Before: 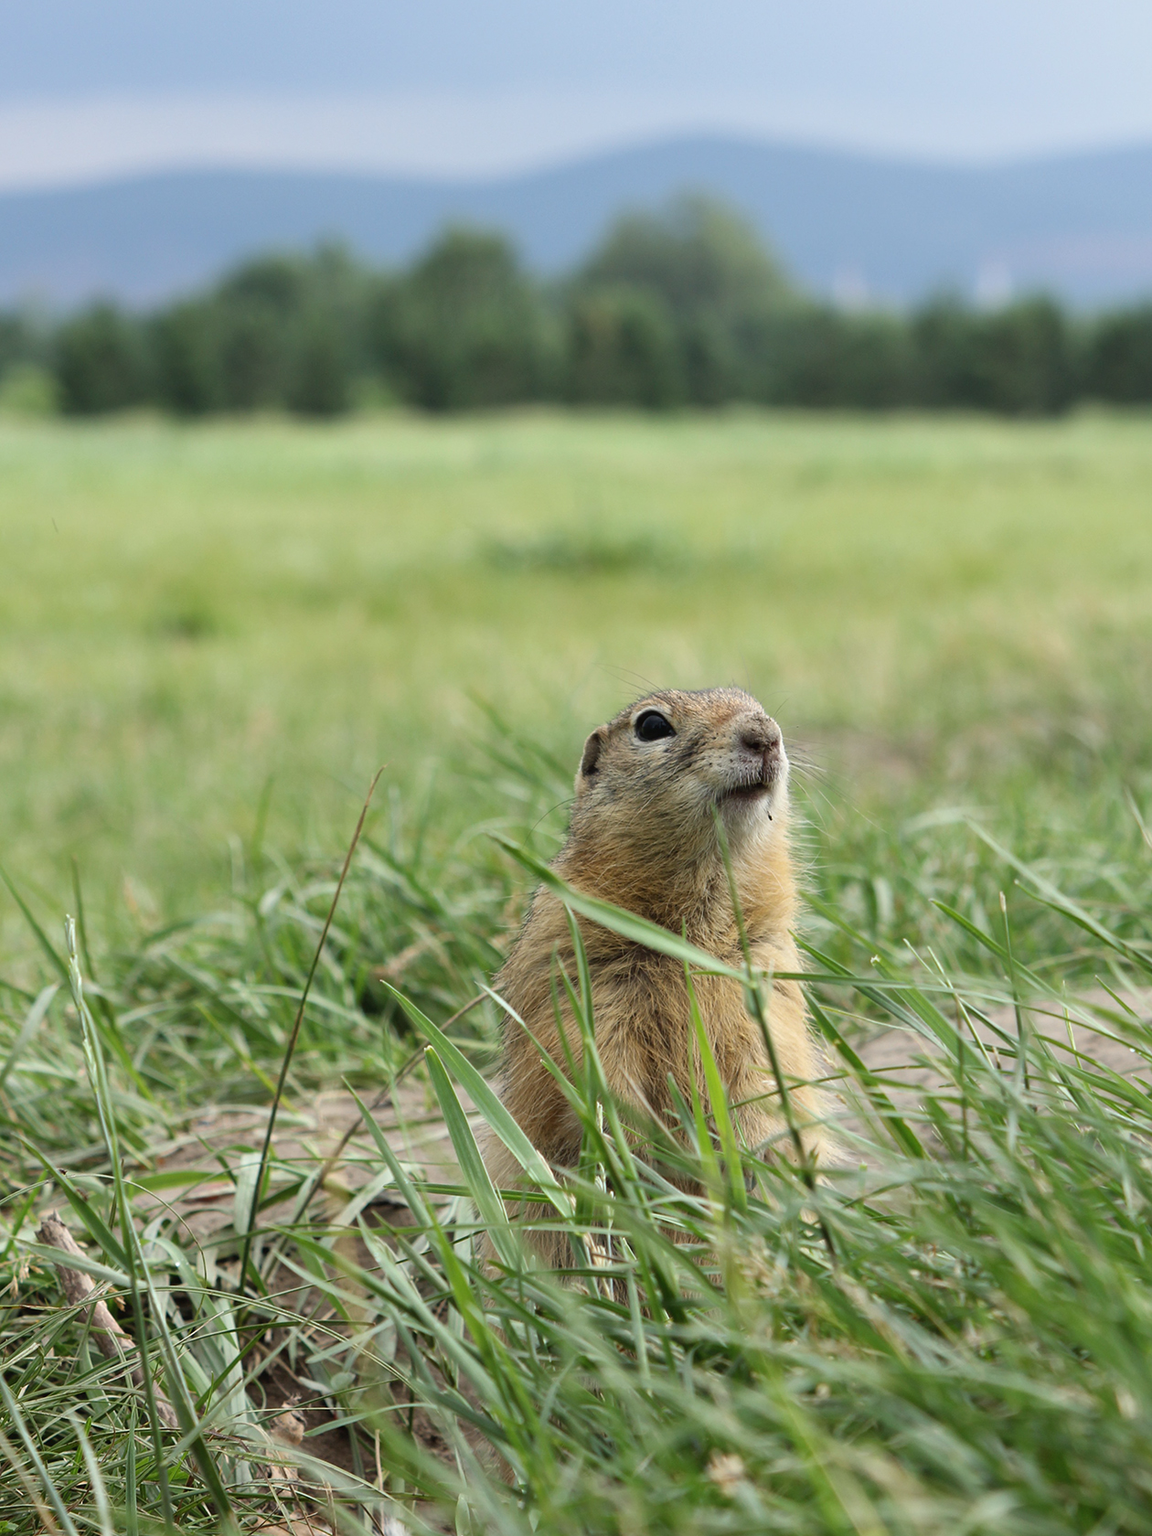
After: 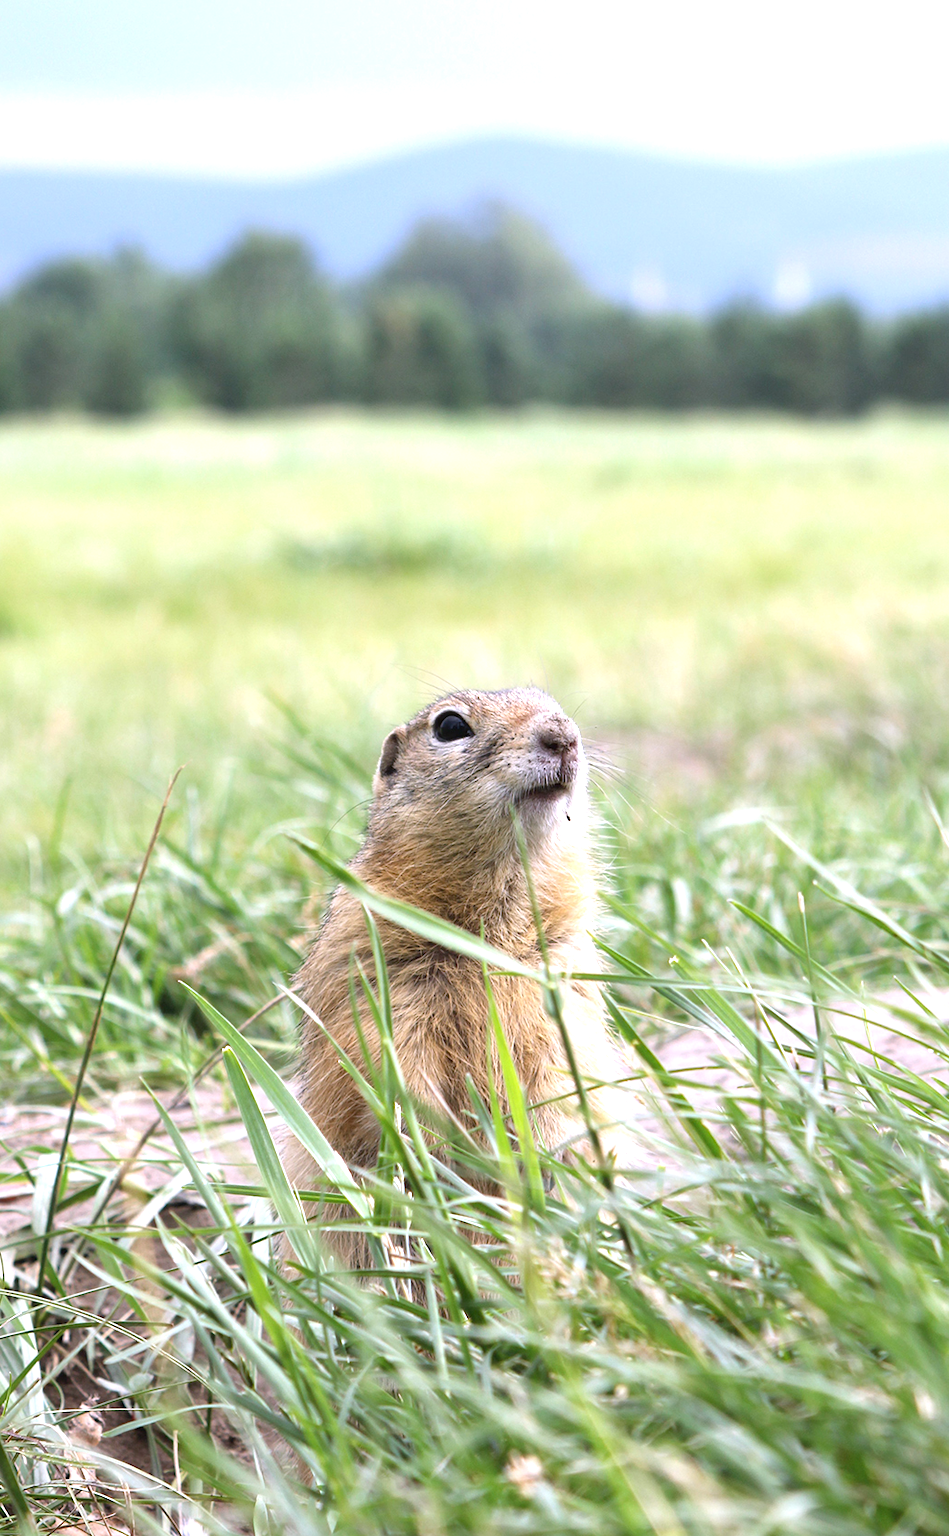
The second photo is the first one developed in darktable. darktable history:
white balance: red 1.042, blue 1.17
exposure: black level correction 0.001, exposure 0.955 EV, compensate exposure bias true, compensate highlight preservation false
crop: left 17.582%, bottom 0.031%
